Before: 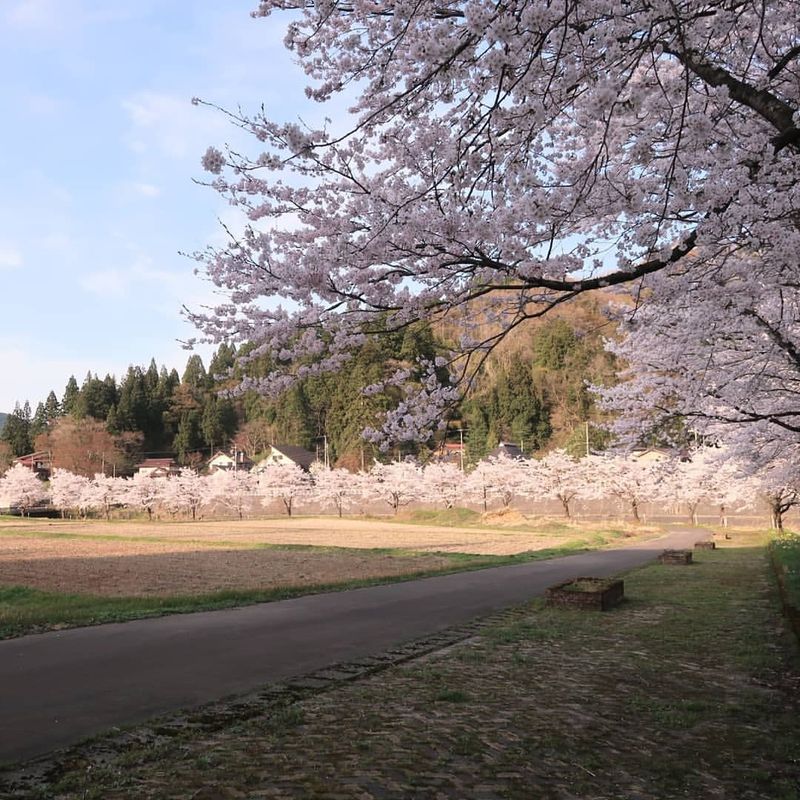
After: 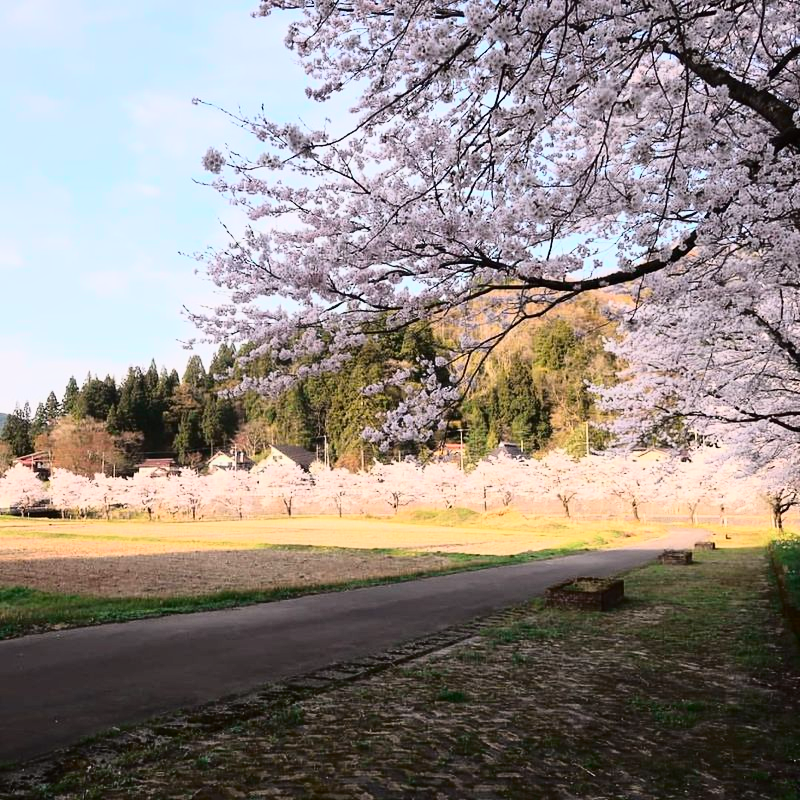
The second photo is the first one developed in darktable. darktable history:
tone curve: curves: ch0 [(0, 0) (0.187, 0.12) (0.392, 0.438) (0.704, 0.86) (0.858, 0.938) (1, 0.981)]; ch1 [(0, 0) (0.402, 0.36) (0.476, 0.456) (0.498, 0.501) (0.518, 0.521) (0.58, 0.598) (0.619, 0.663) (0.692, 0.744) (1, 1)]; ch2 [(0, 0) (0.427, 0.417) (0.483, 0.481) (0.503, 0.503) (0.526, 0.53) (0.563, 0.585) (0.626, 0.703) (0.699, 0.753) (0.997, 0.858)], color space Lab, independent channels
shadows and highlights: radius 125.46, shadows 30.51, highlights -30.51, low approximation 0.01, soften with gaussian
